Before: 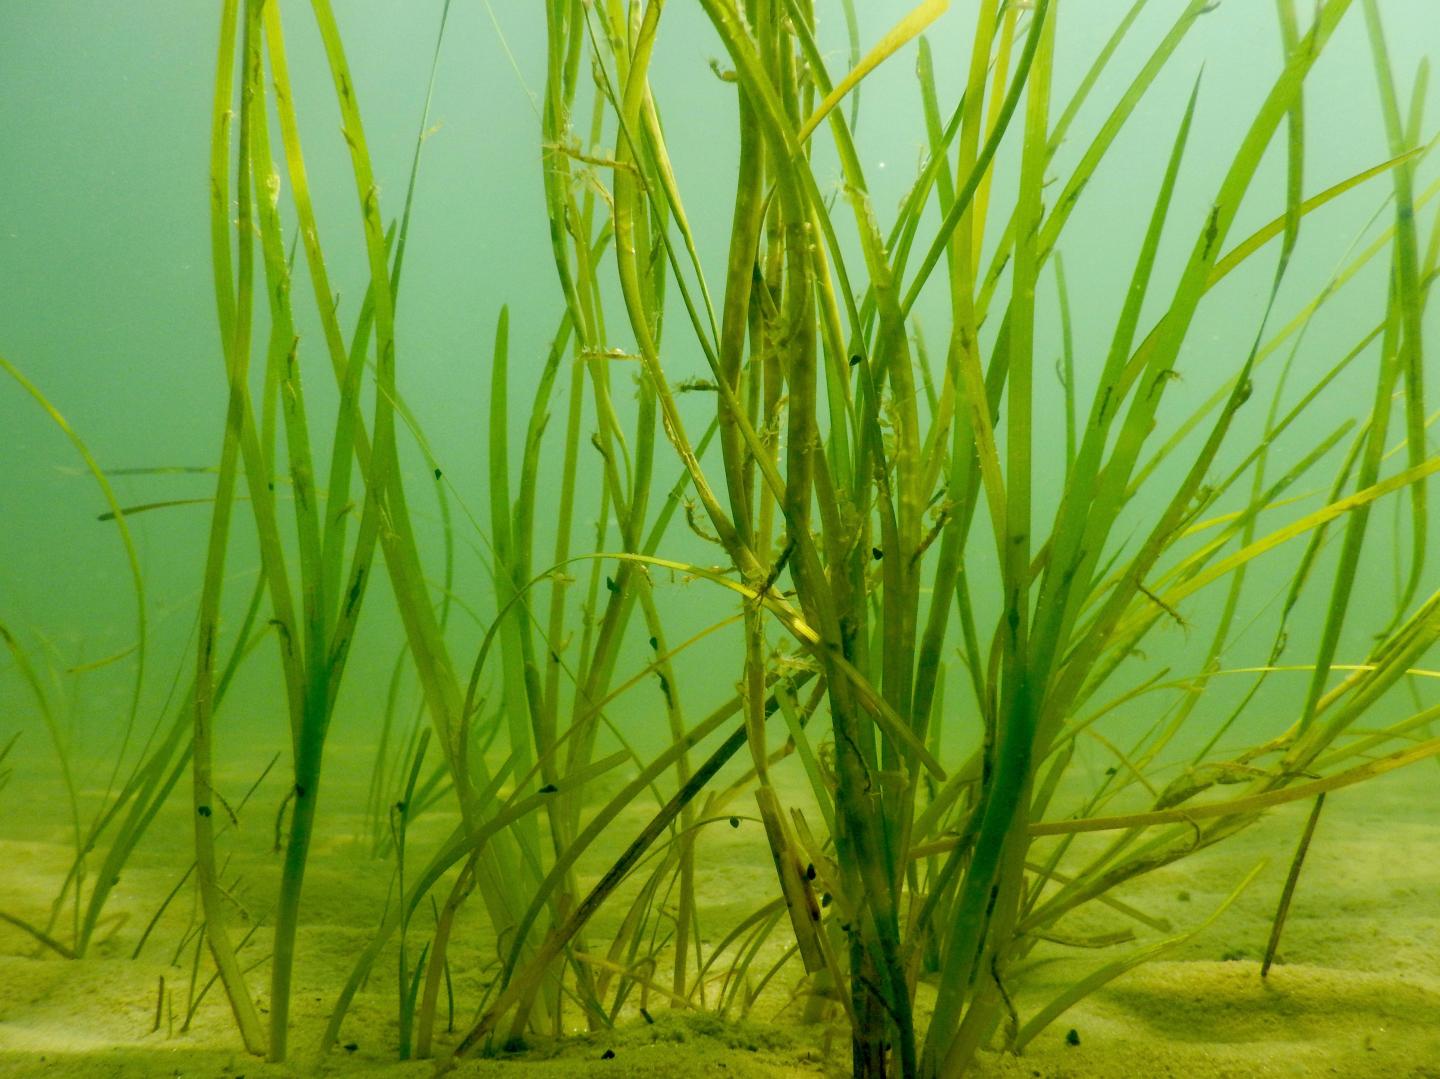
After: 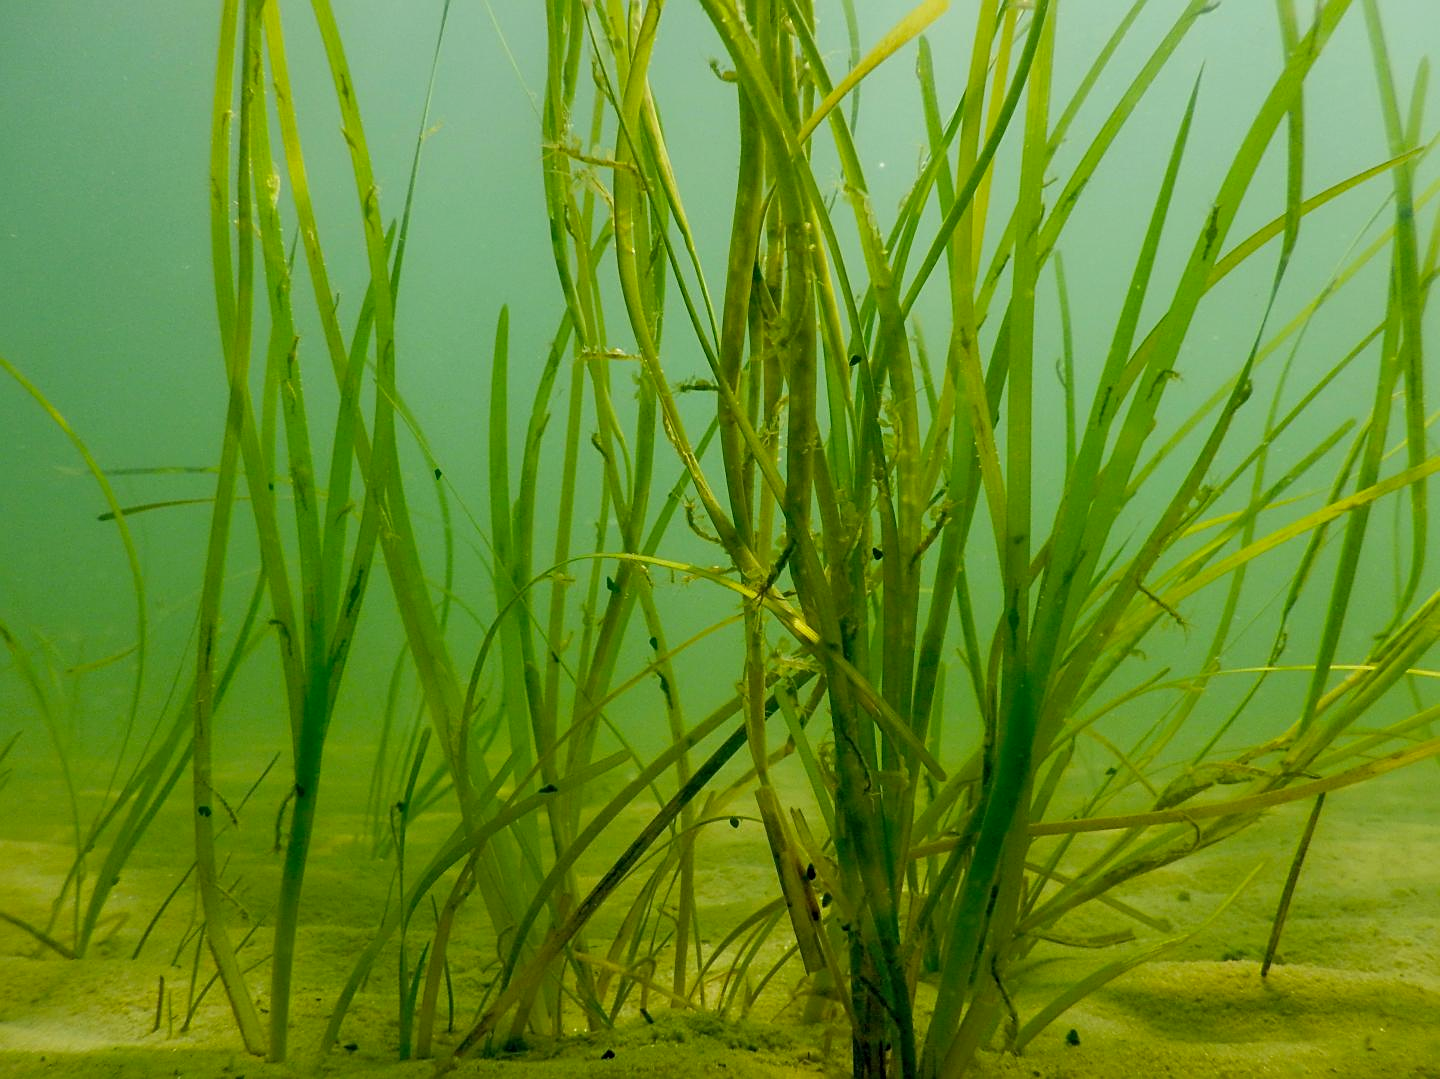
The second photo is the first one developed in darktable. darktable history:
sharpen: on, module defaults
shadows and highlights: radius 121.3, shadows 21.56, white point adjustment -9.54, highlights -14.63, soften with gaussian
